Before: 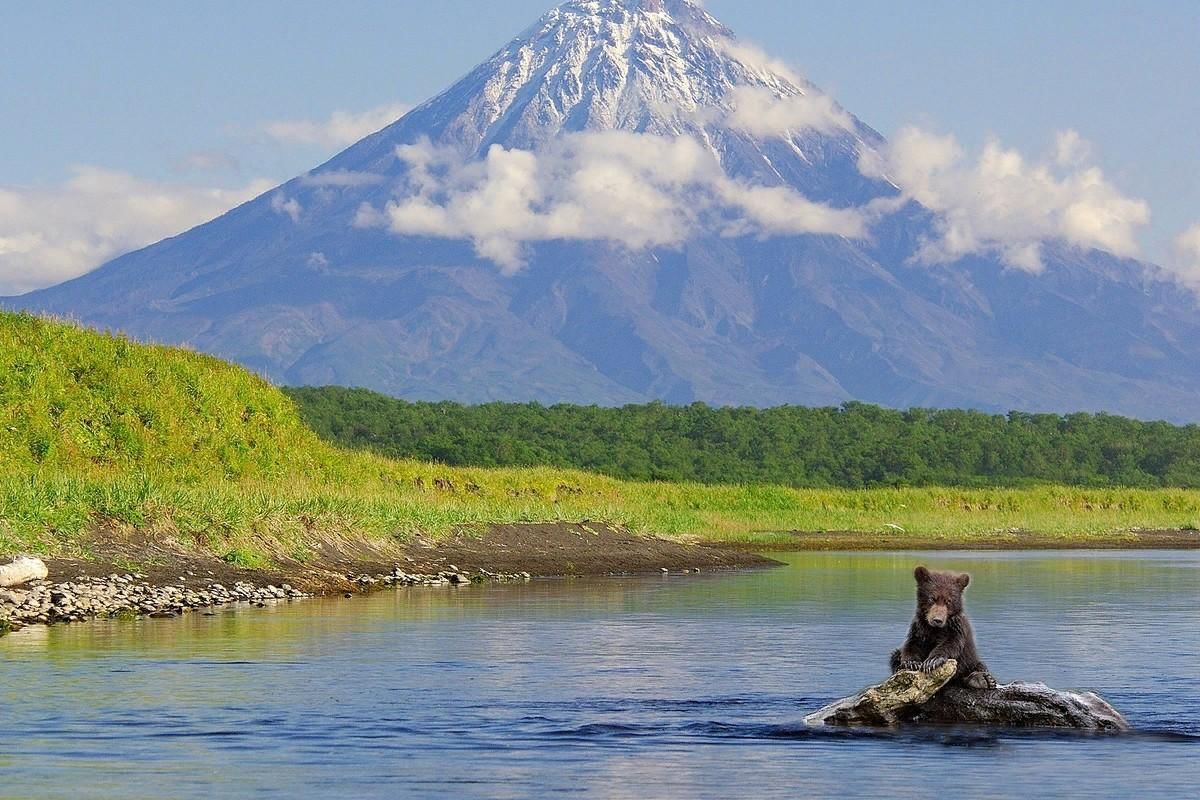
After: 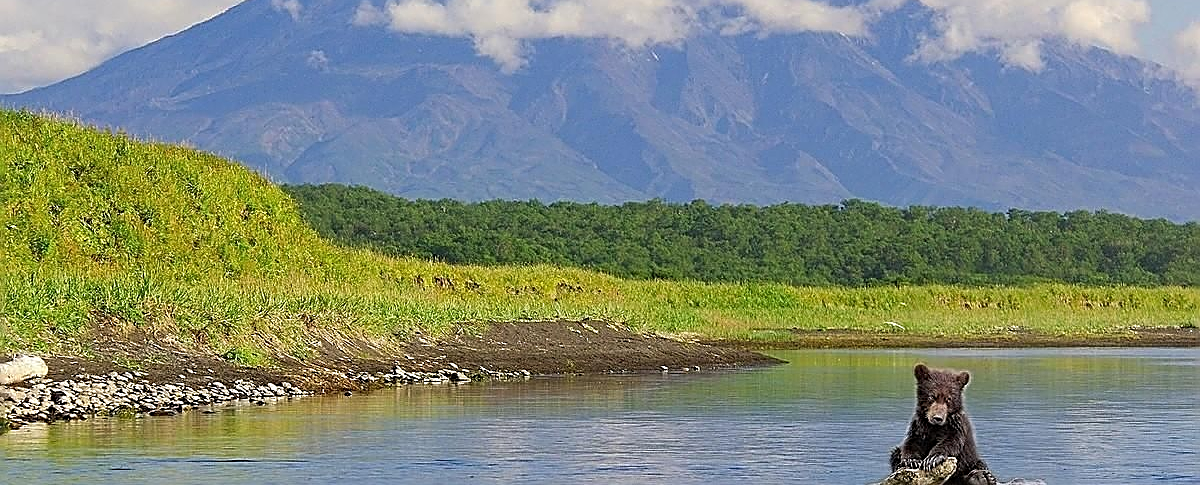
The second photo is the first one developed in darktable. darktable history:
sharpen: amount 1
crop and rotate: top 25.357%, bottom 13.942%
